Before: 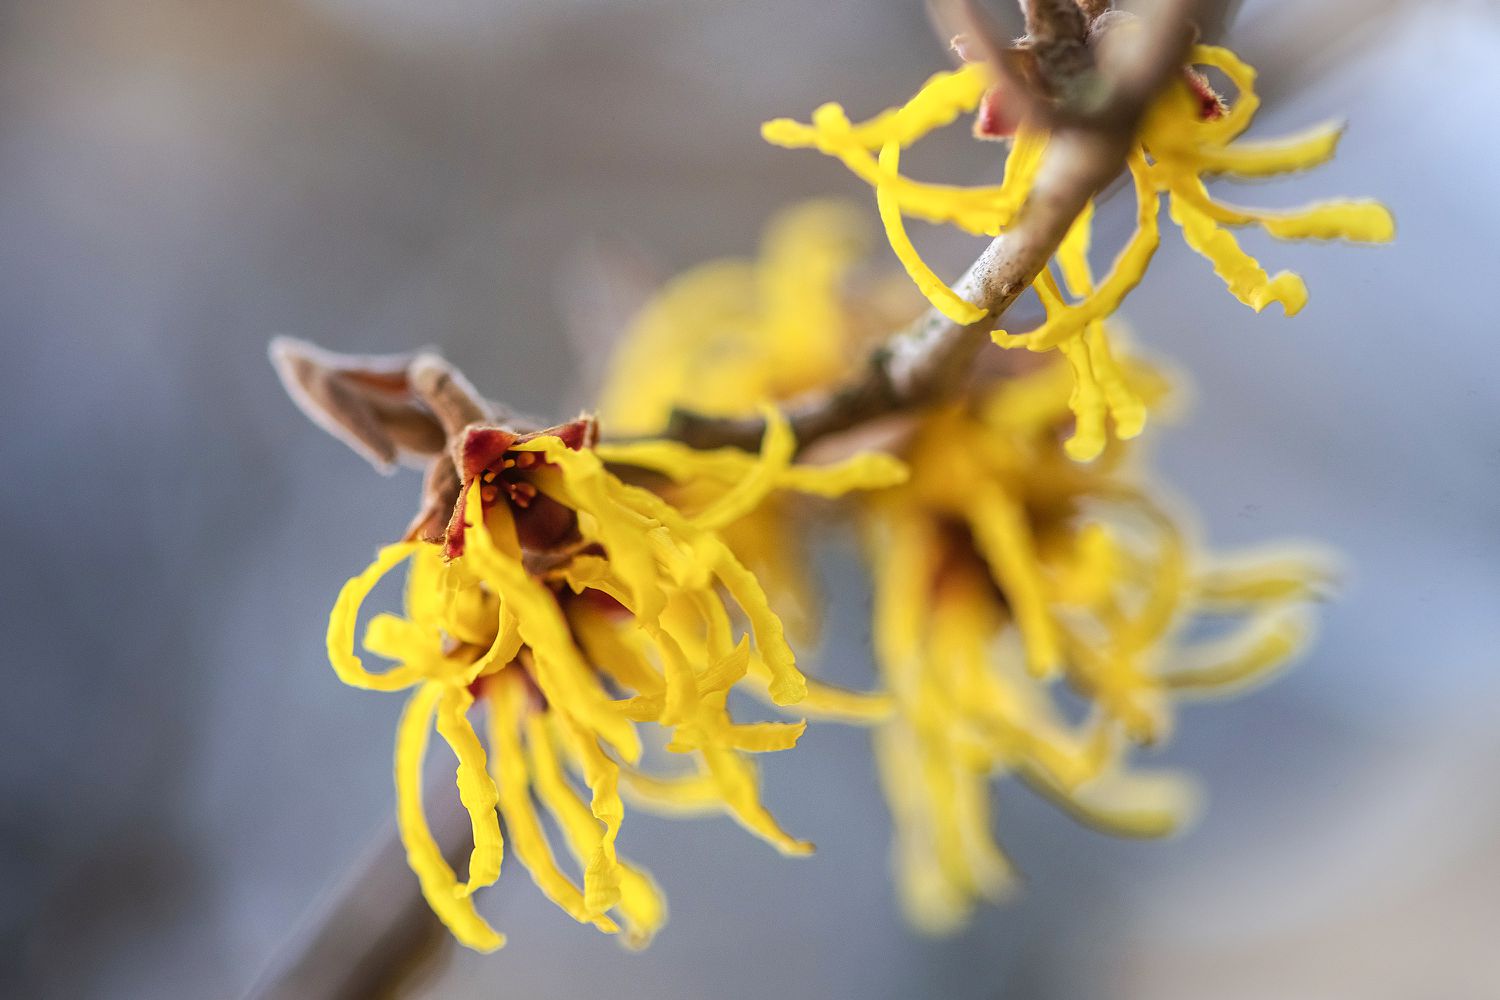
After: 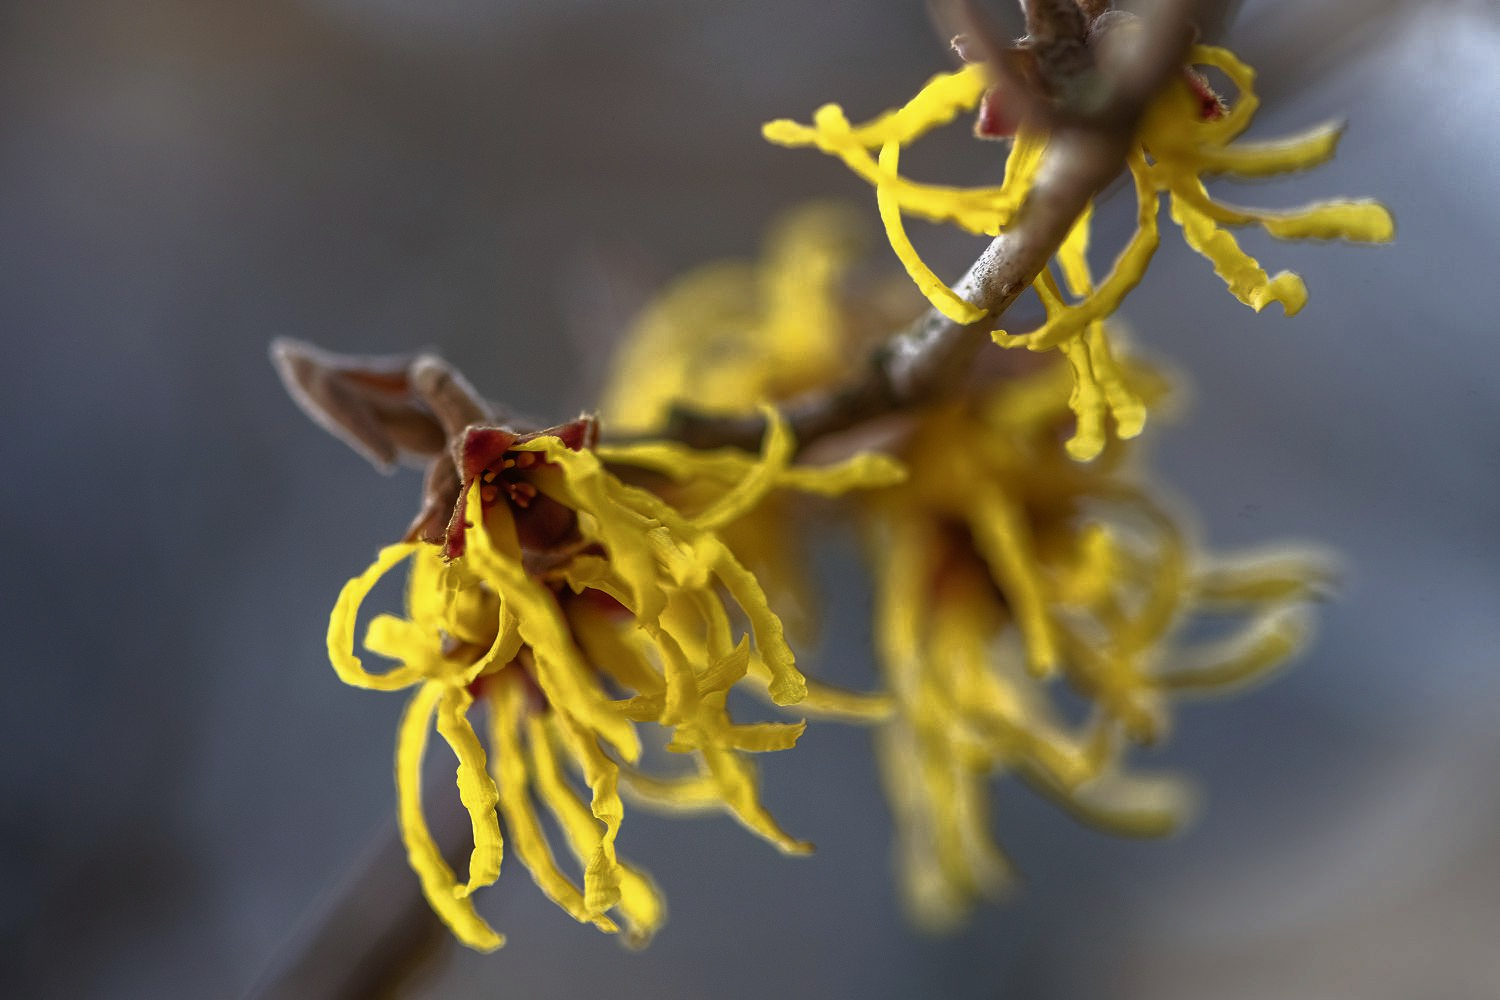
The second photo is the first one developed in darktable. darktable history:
base curve: curves: ch0 [(0, 0) (0.564, 0.291) (0.802, 0.731) (1, 1)]
